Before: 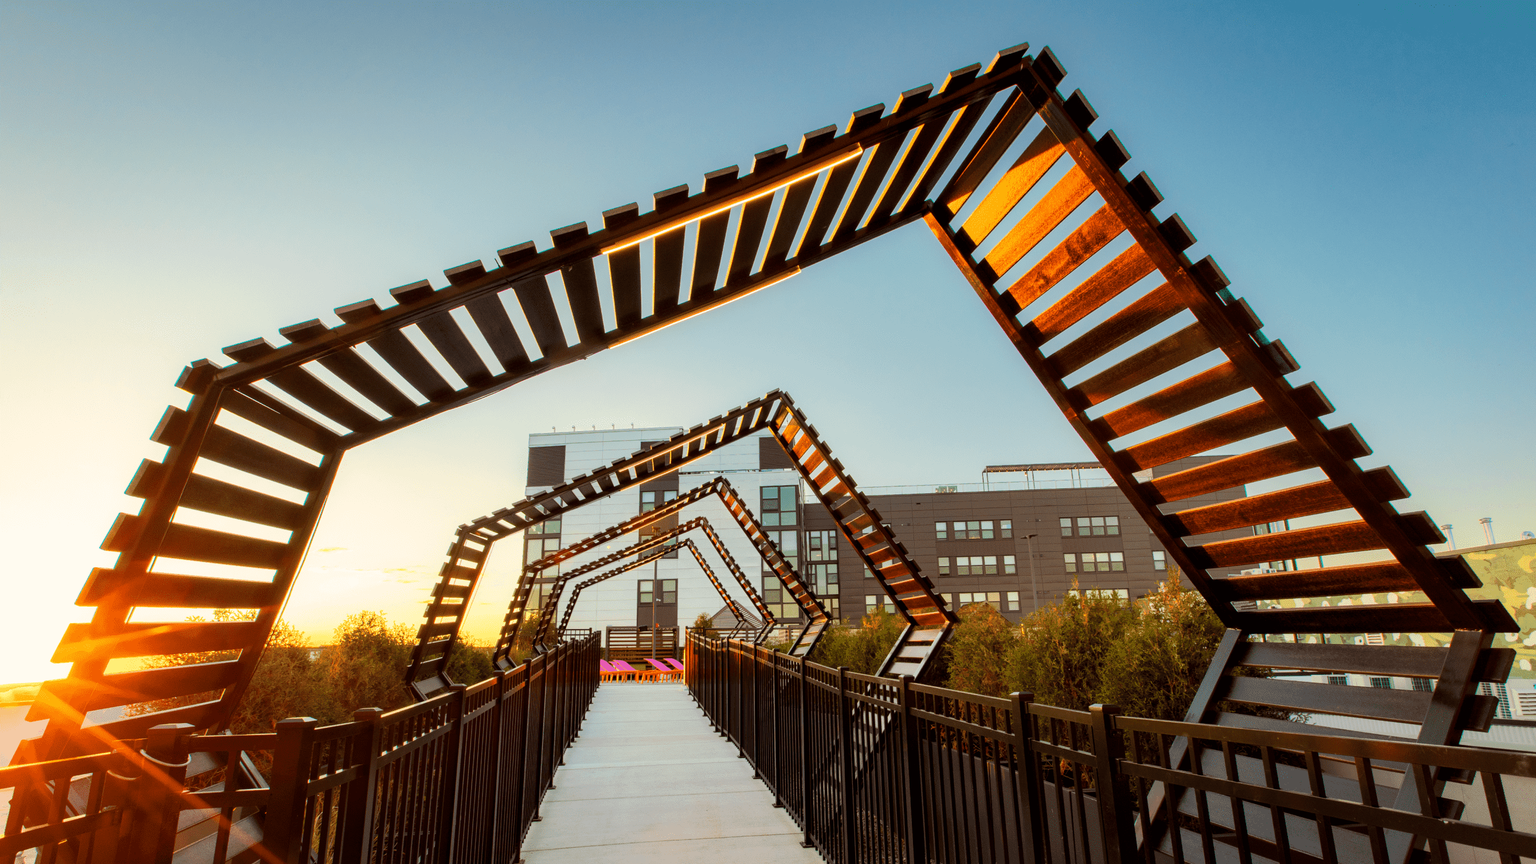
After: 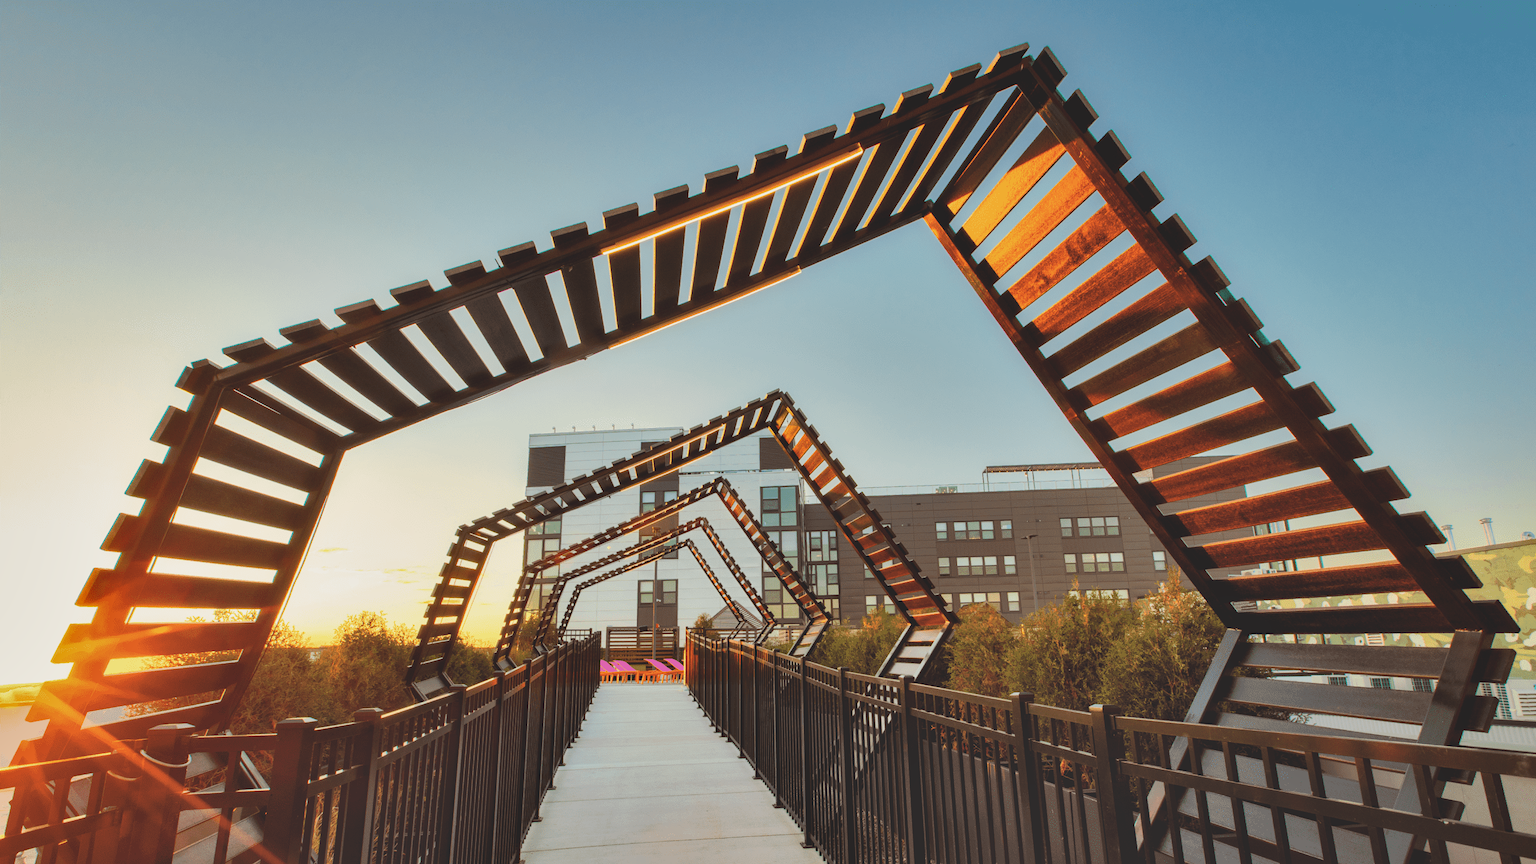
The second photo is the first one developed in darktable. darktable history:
shadows and highlights: soften with gaussian
color balance: lift [1.01, 1, 1, 1], gamma [1.097, 1, 1, 1], gain [0.85, 1, 1, 1]
